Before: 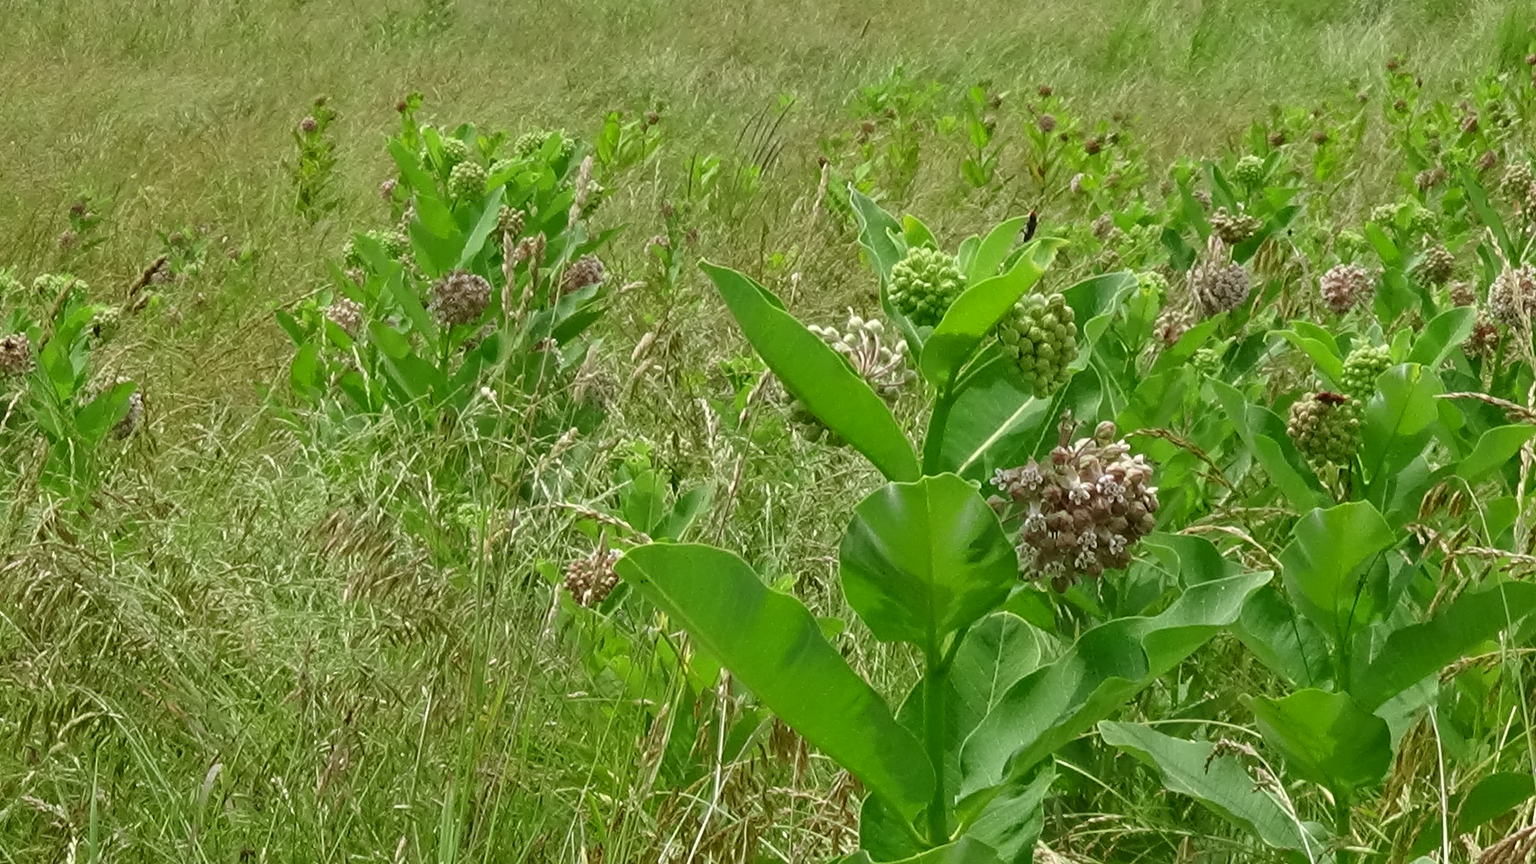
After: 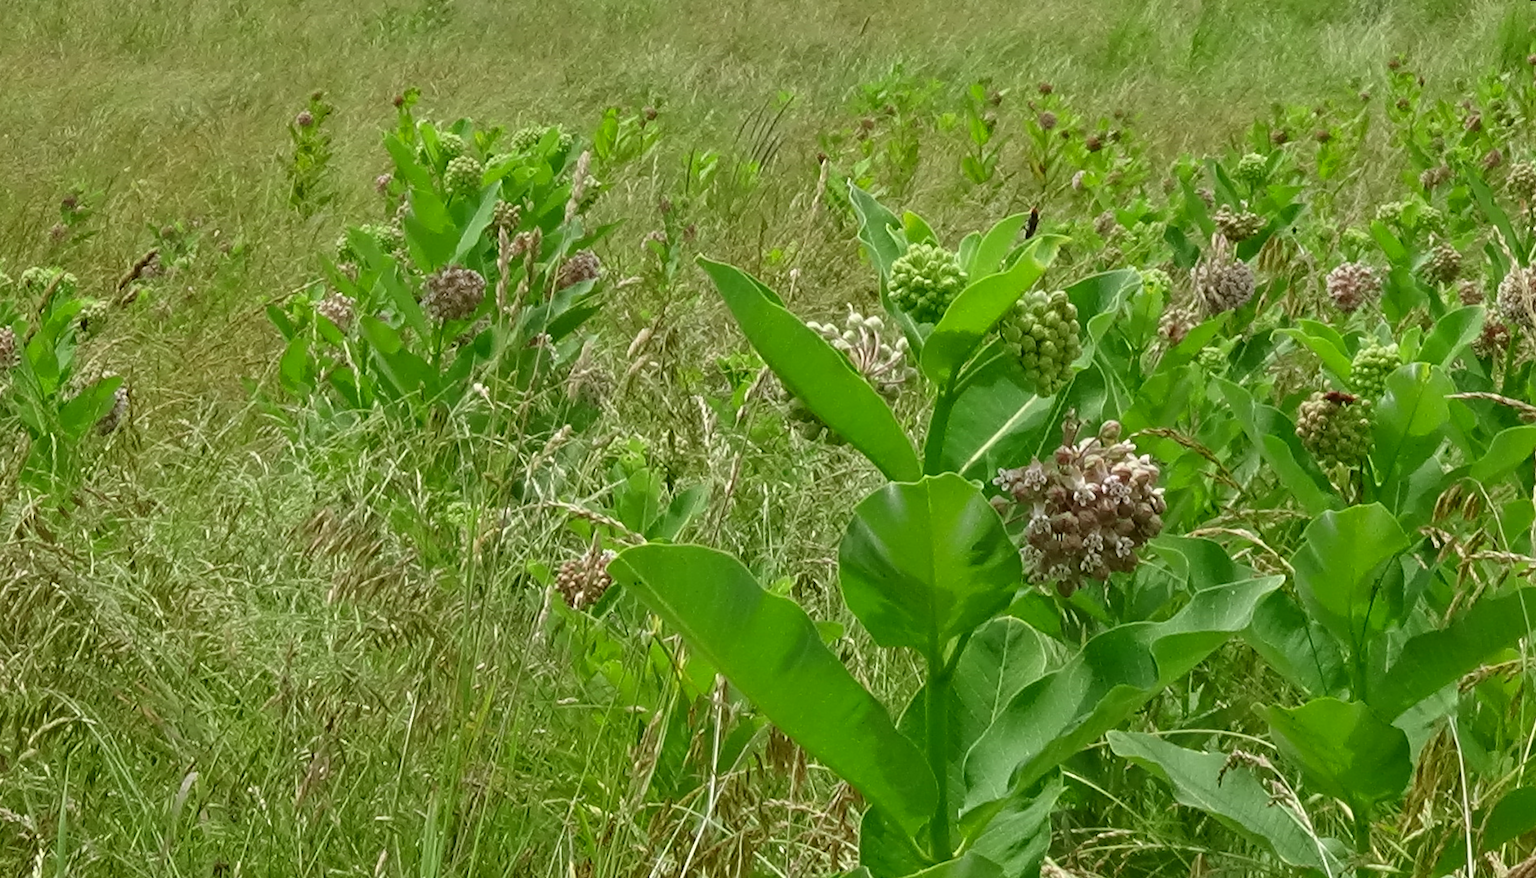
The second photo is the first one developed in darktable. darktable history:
contrast brightness saturation: contrast -0.02, brightness -0.01, saturation 0.03
rotate and perspective: rotation 0.226°, lens shift (vertical) -0.042, crop left 0.023, crop right 0.982, crop top 0.006, crop bottom 0.994
